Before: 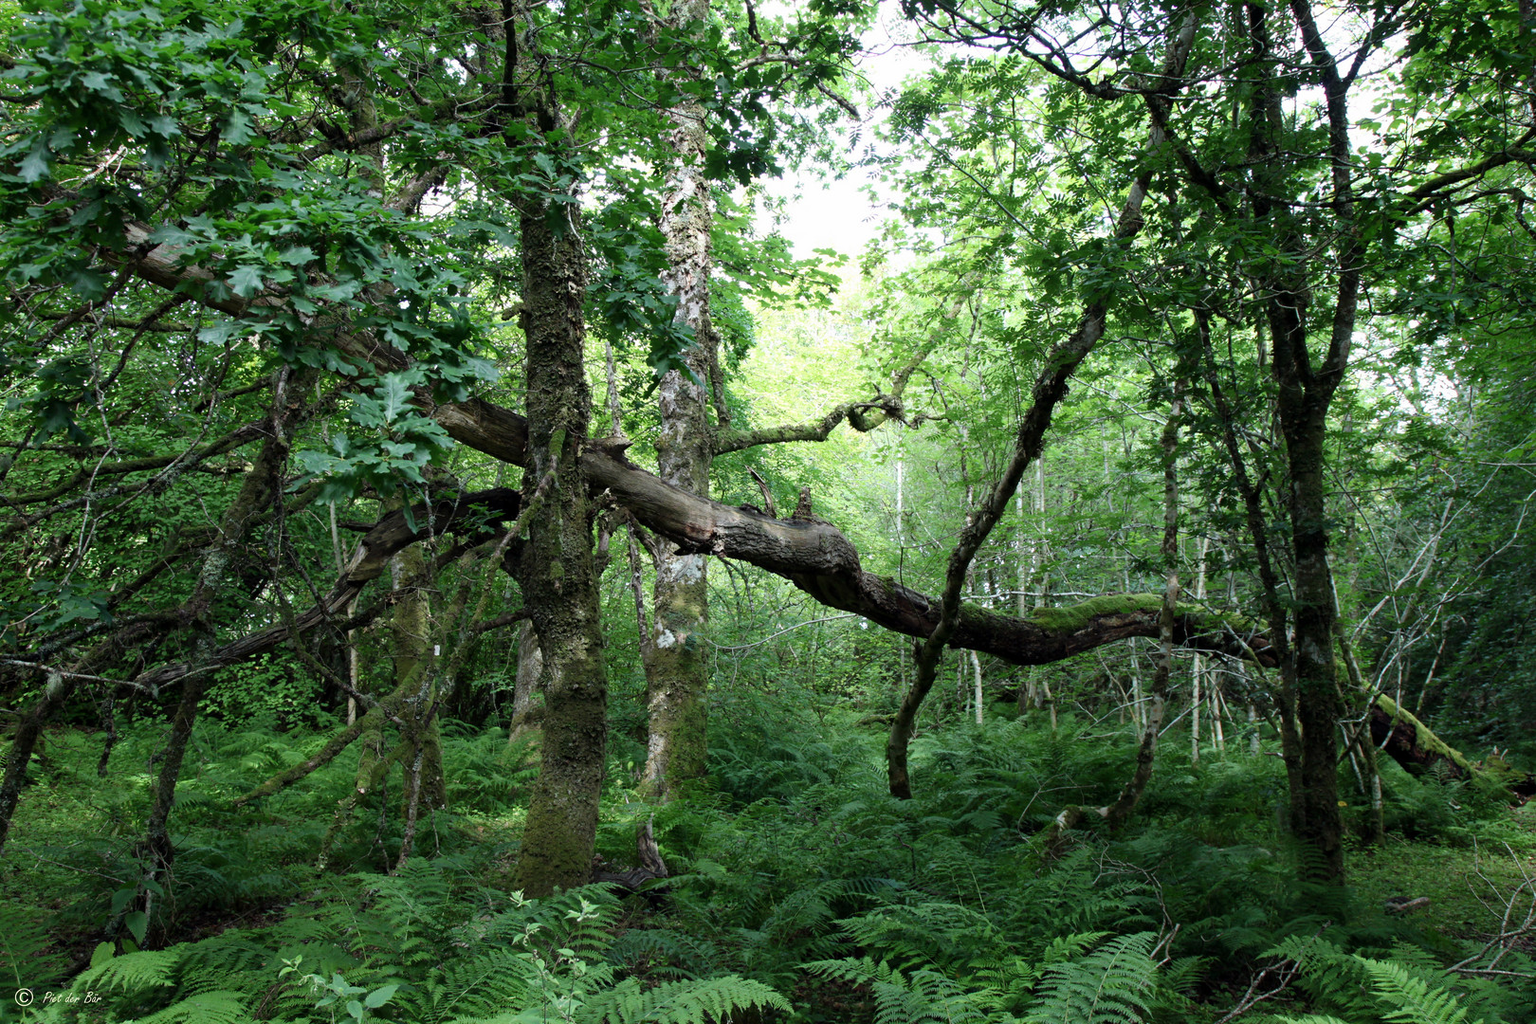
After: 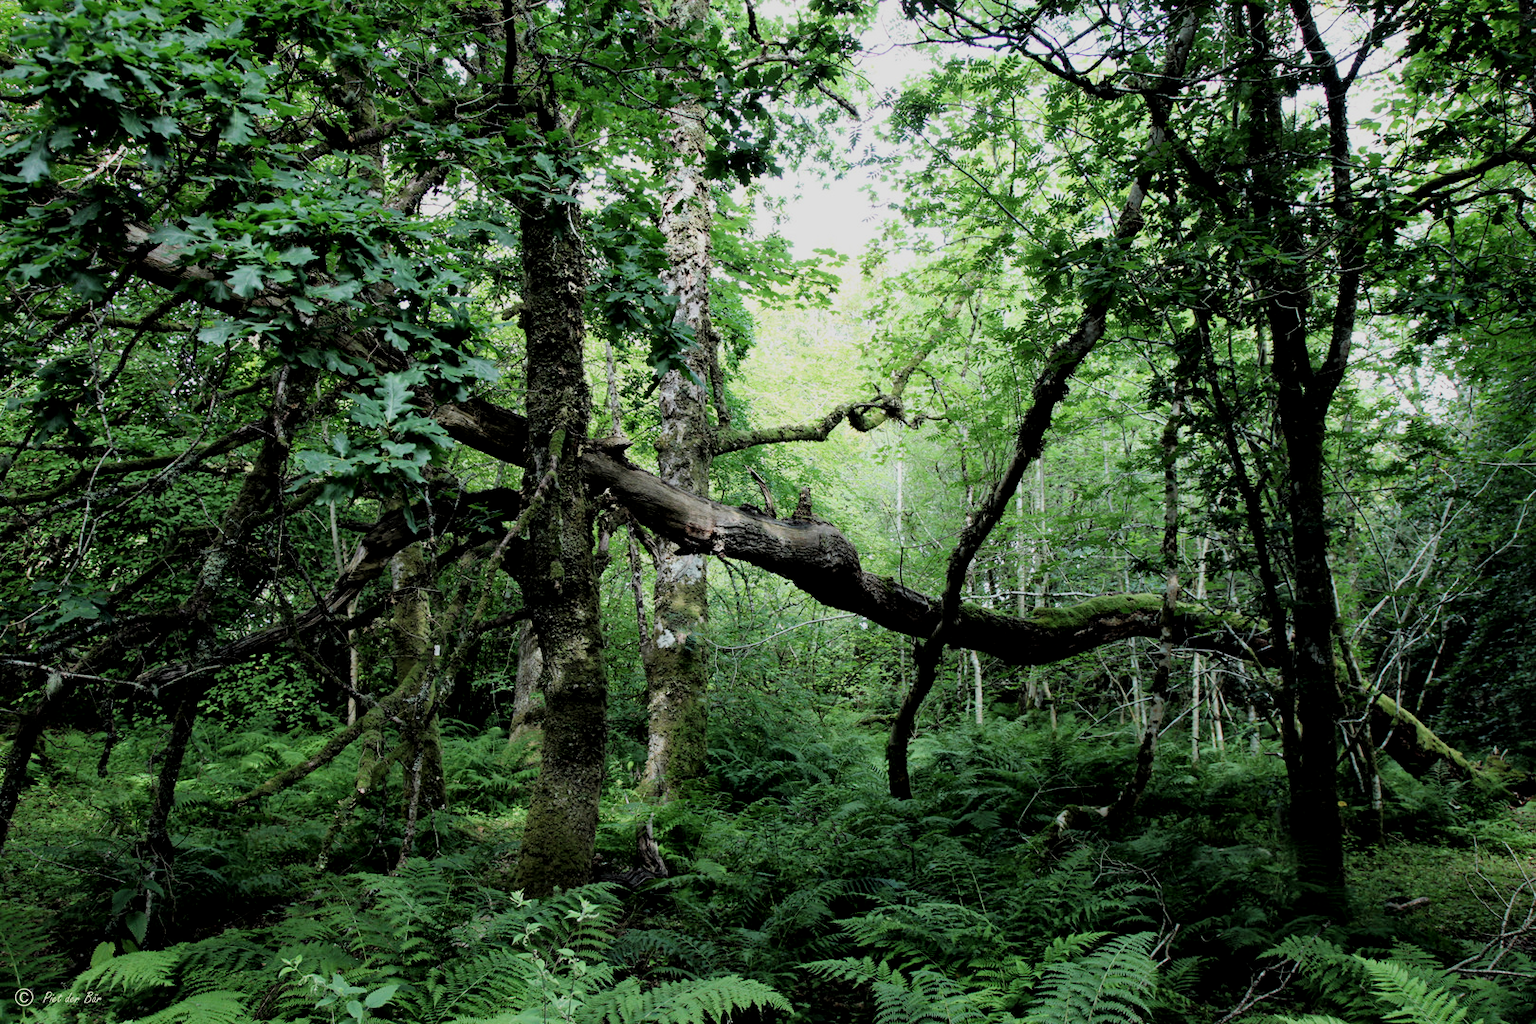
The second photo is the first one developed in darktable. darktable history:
local contrast: mode bilateral grid, contrast 20, coarseness 50, detail 120%, midtone range 0.2
filmic rgb: black relative exposure -5 EV, hardness 2.88, contrast 1.1
